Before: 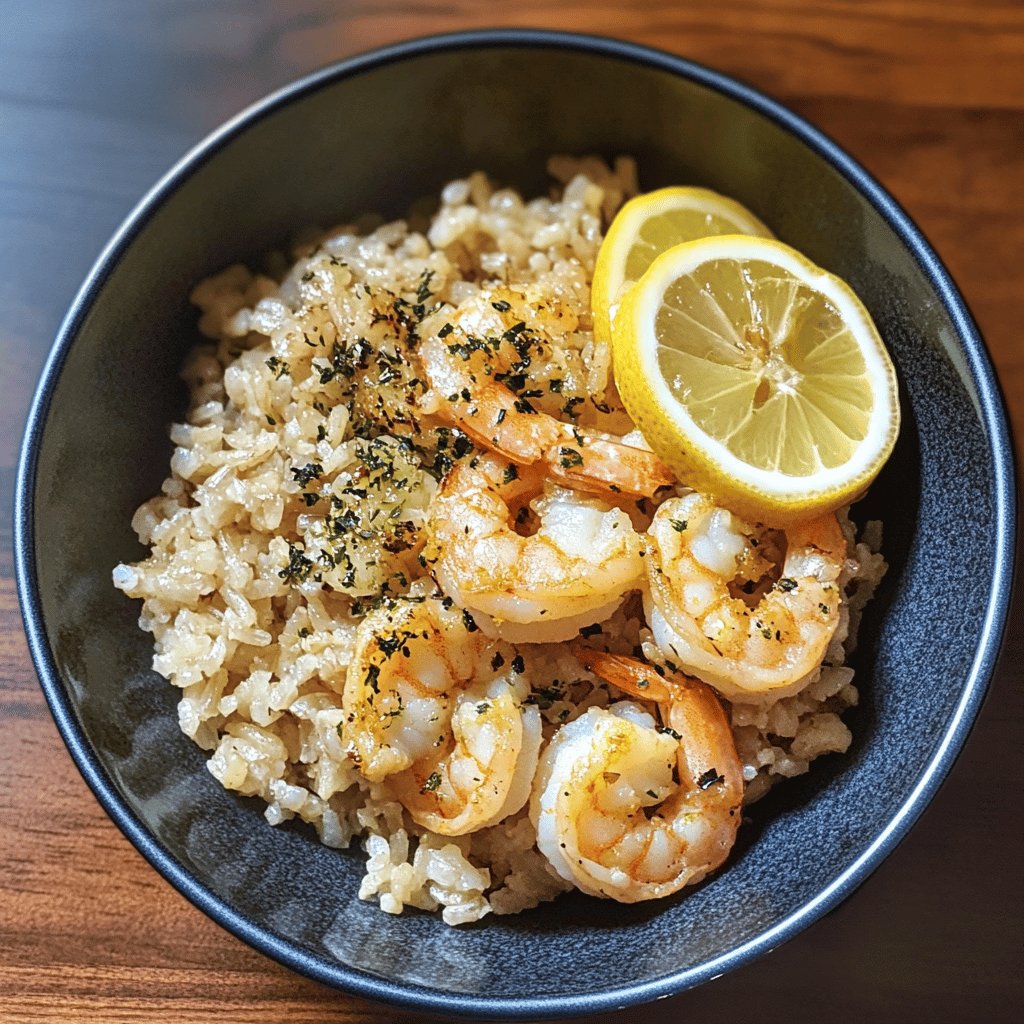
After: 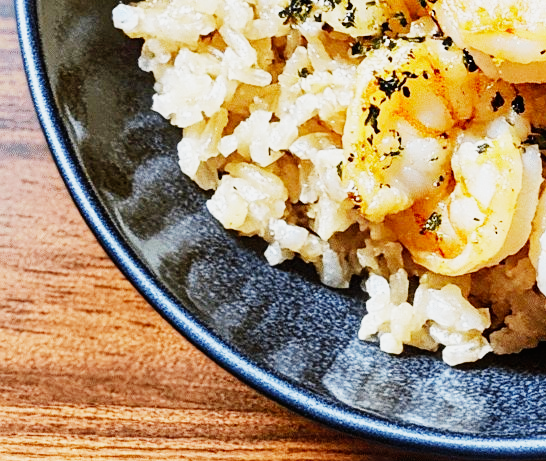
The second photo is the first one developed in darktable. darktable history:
exposure: exposure 0.943 EV, compensate highlight preservation false
crop and rotate: top 54.778%, right 46.61%, bottom 0.159%
color balance: output saturation 110%
sigmoid: contrast 1.8, skew -0.2, preserve hue 0%, red attenuation 0.1, red rotation 0.035, green attenuation 0.1, green rotation -0.017, blue attenuation 0.15, blue rotation -0.052, base primaries Rec2020
